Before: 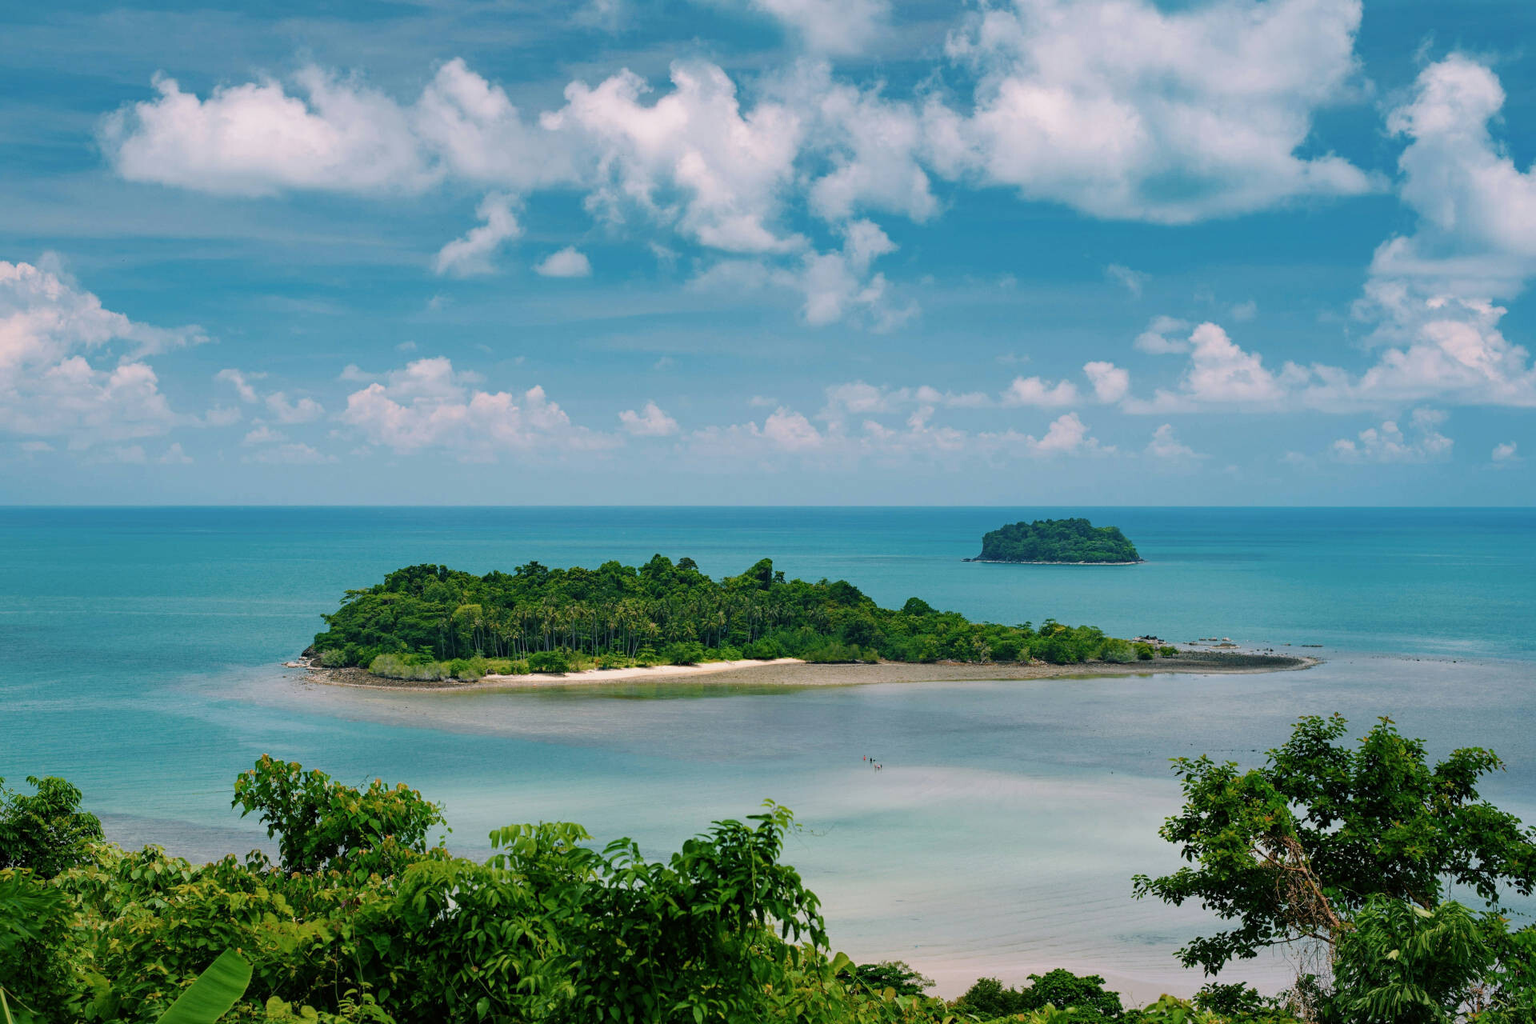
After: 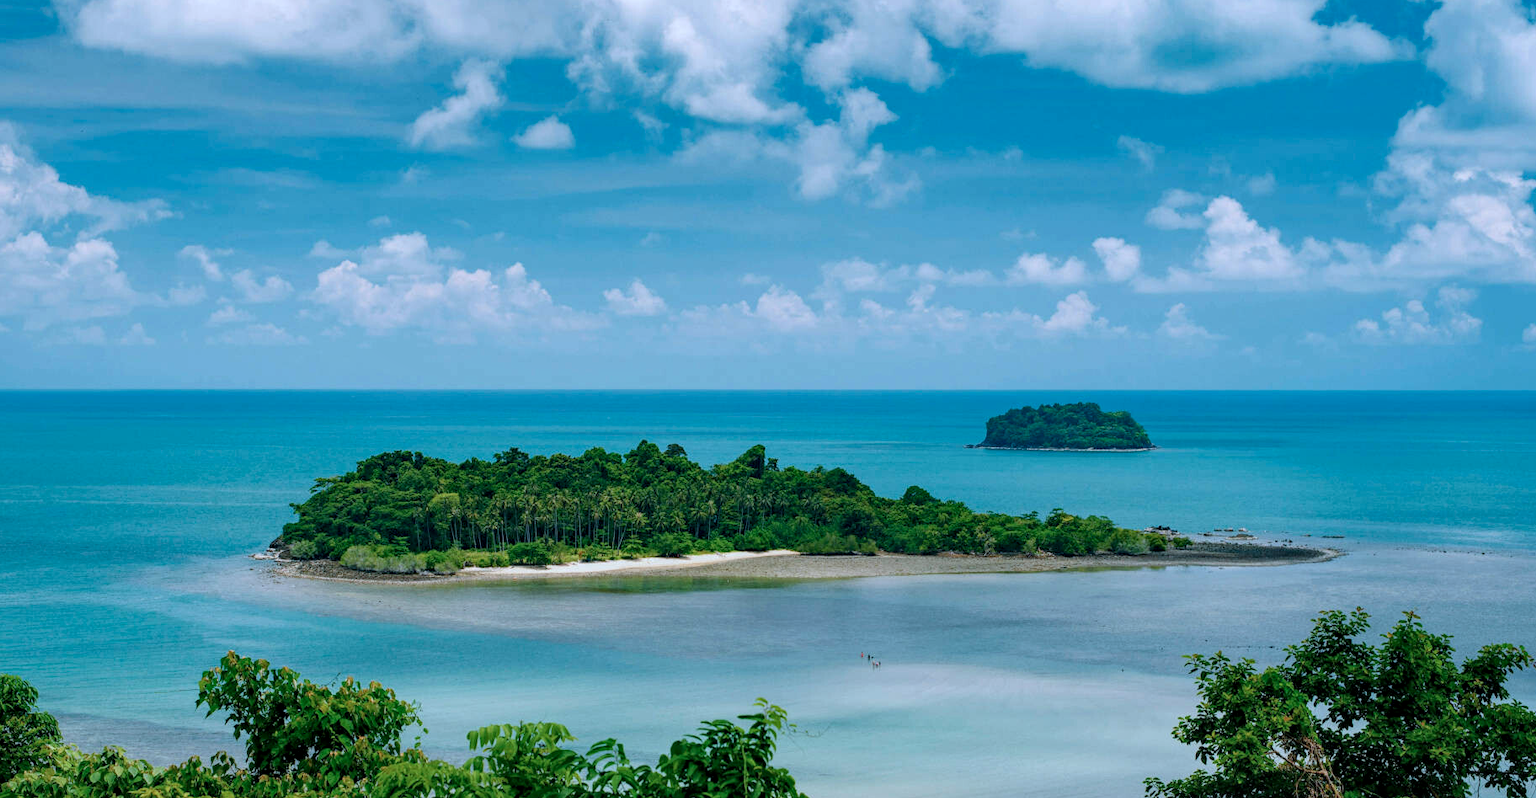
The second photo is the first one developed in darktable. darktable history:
crop and rotate: left 2.991%, top 13.302%, right 1.981%, bottom 12.636%
color calibration: illuminant Planckian (black body), x 0.378, y 0.375, temperature 4065 K
local contrast: on, module defaults
bloom: size 9%, threshold 100%, strength 7%
